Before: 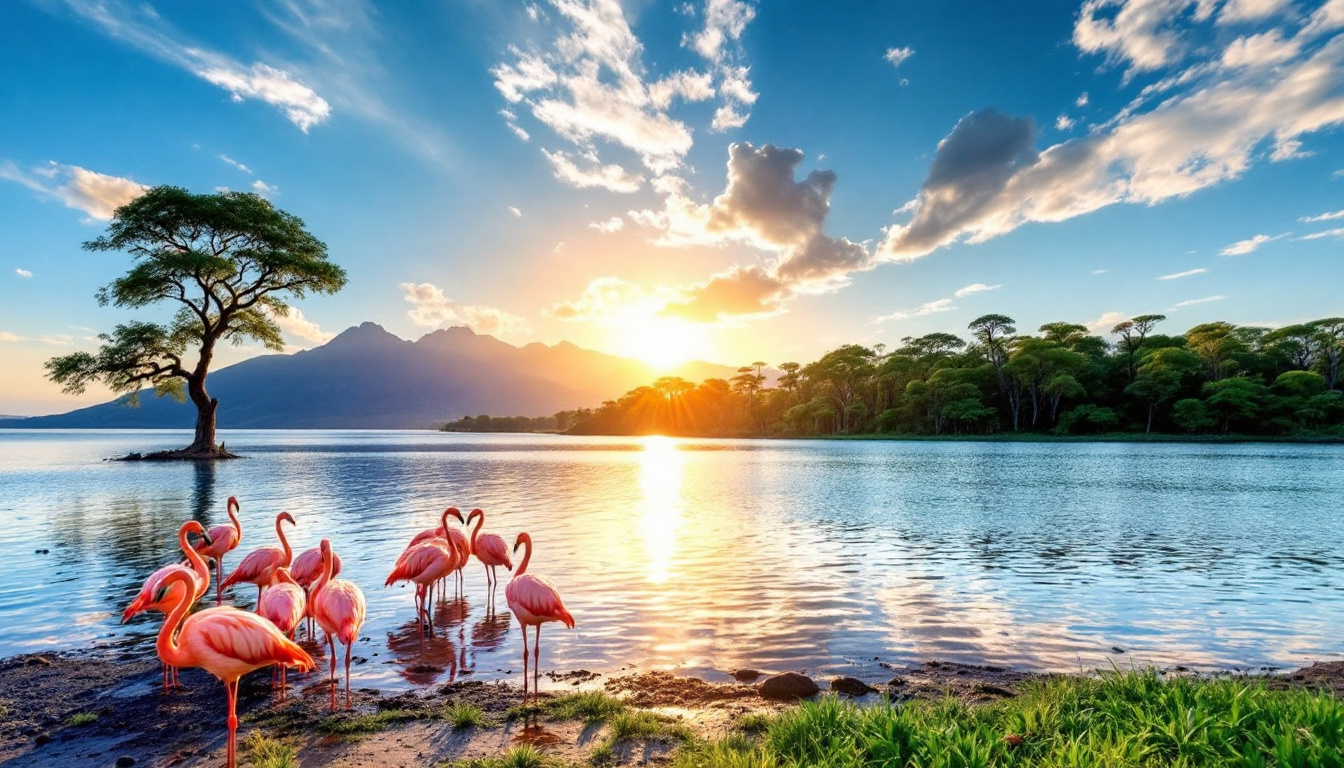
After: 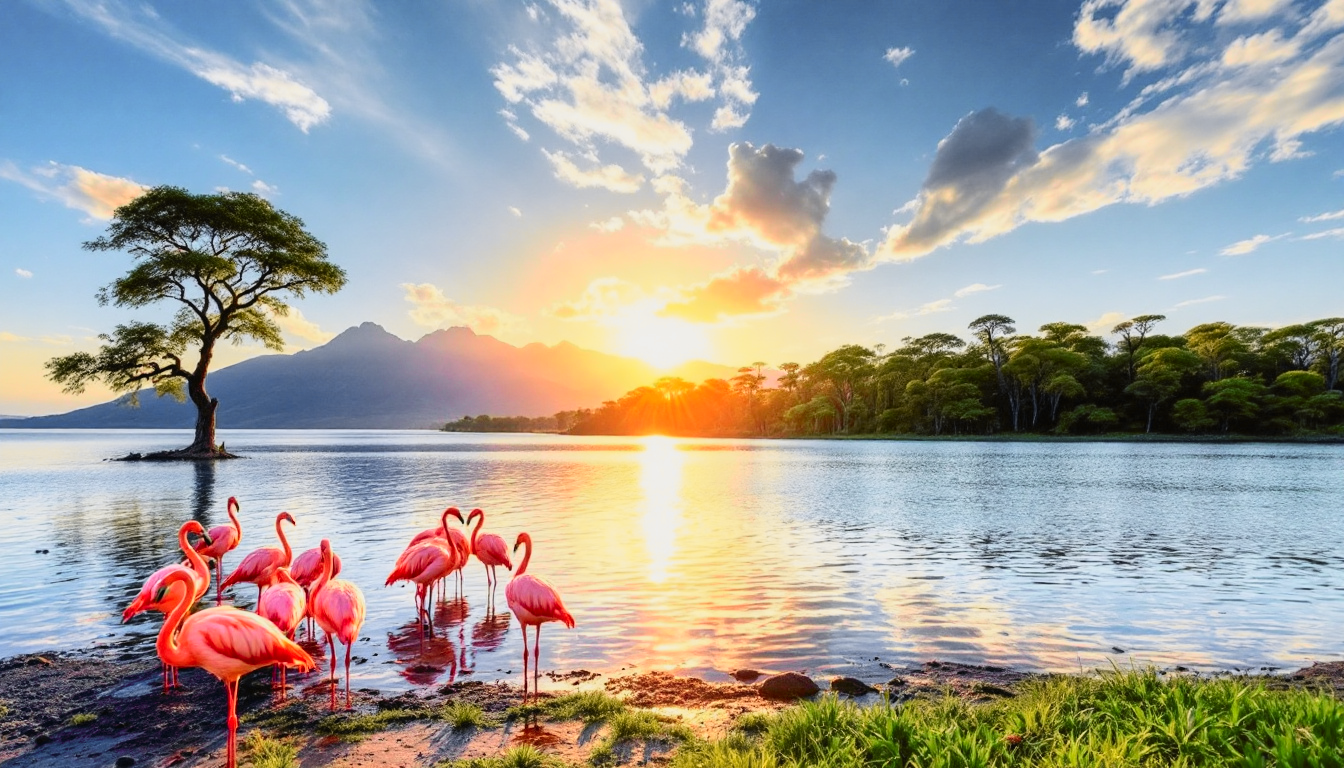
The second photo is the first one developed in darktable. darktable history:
tone curve: curves: ch0 [(0, 0.017) (0.239, 0.277) (0.508, 0.593) (0.826, 0.855) (1, 0.945)]; ch1 [(0, 0) (0.401, 0.42) (0.442, 0.47) (0.492, 0.498) (0.511, 0.504) (0.555, 0.586) (0.681, 0.739) (1, 1)]; ch2 [(0, 0) (0.411, 0.433) (0.5, 0.504) (0.545, 0.574) (1, 1)], color space Lab, independent channels, preserve colors none
